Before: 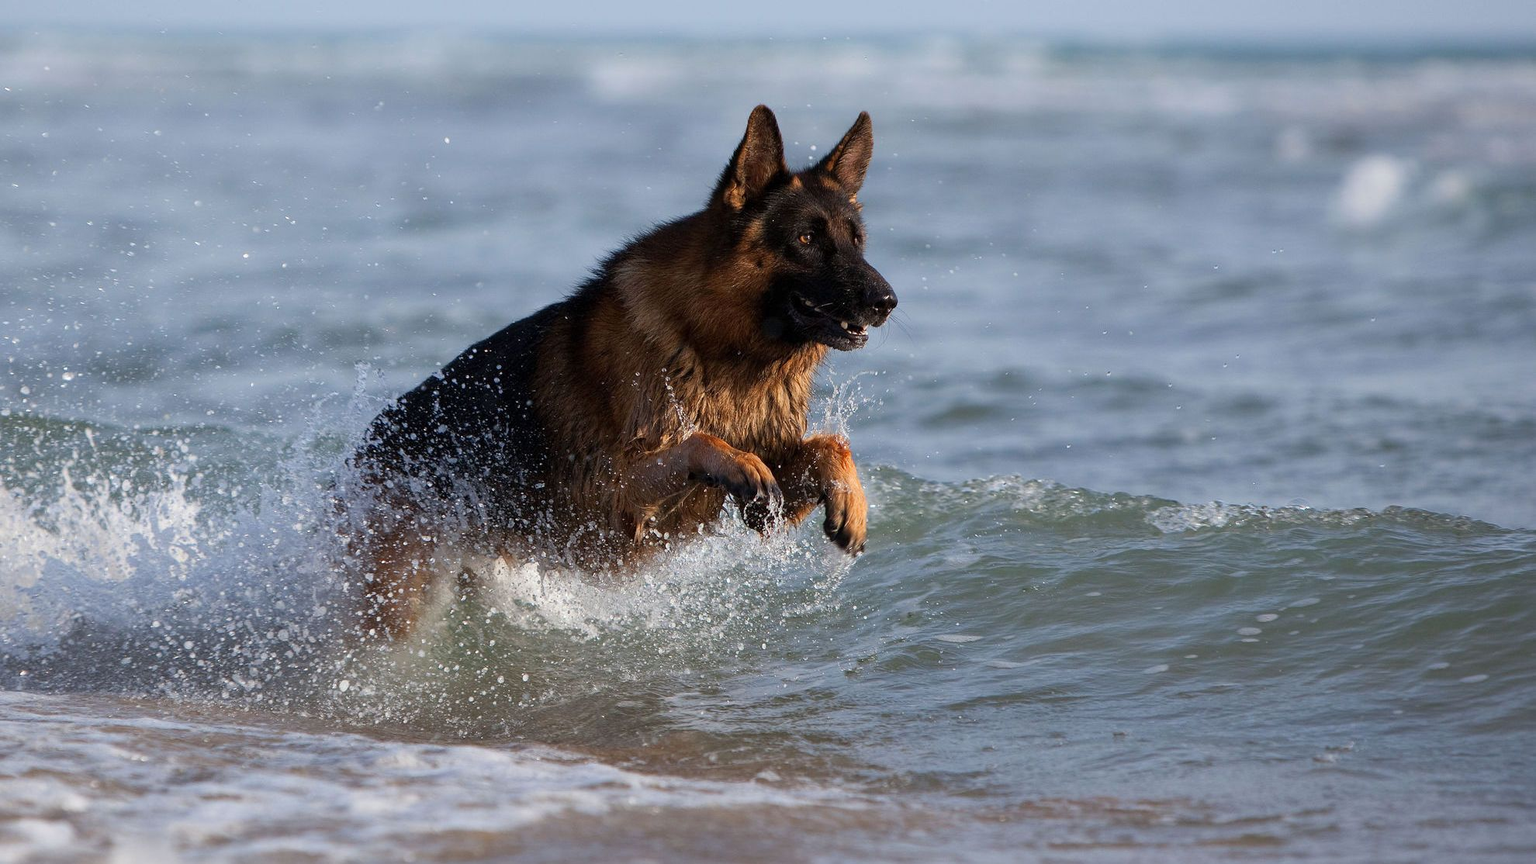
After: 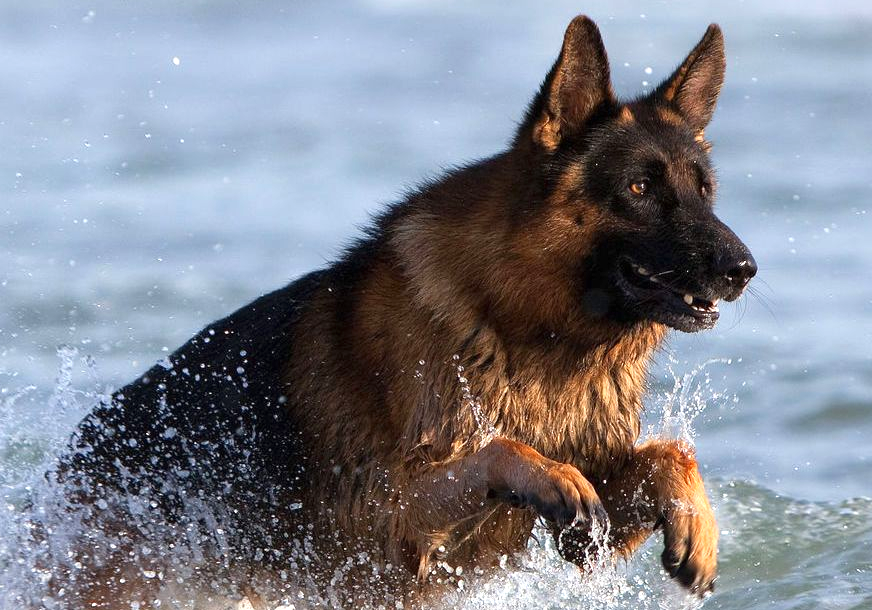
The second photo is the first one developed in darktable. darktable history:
exposure: black level correction 0, exposure 0.7 EV, compensate exposure bias true, compensate highlight preservation false
crop: left 20.248%, top 10.86%, right 35.675%, bottom 34.321%
